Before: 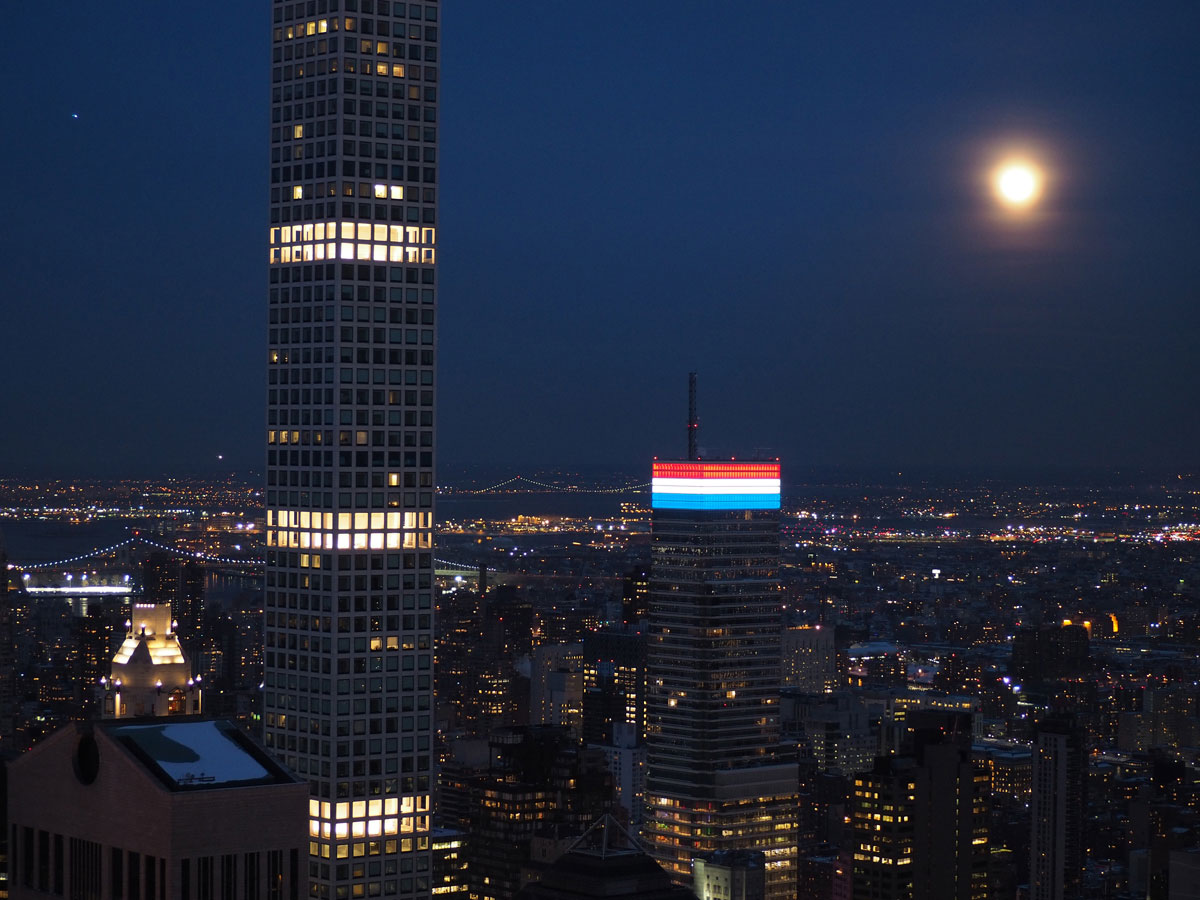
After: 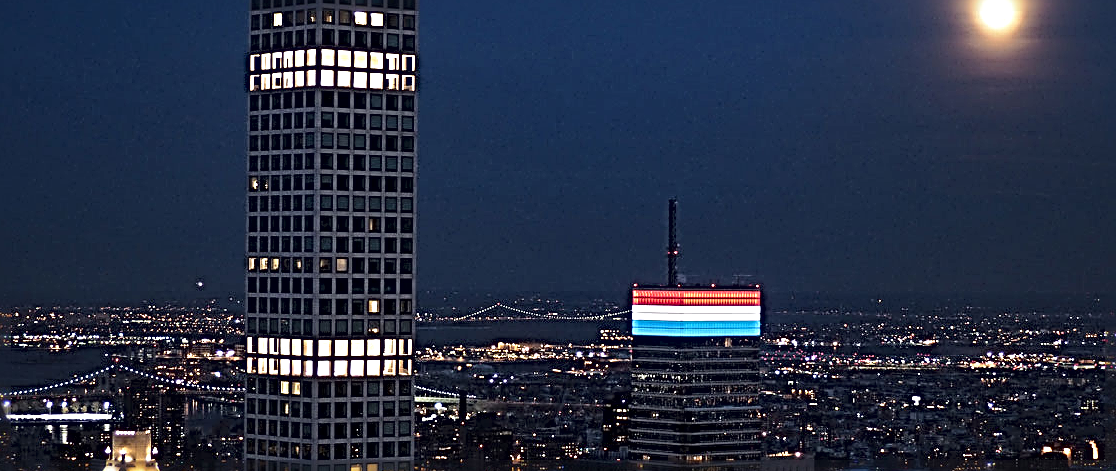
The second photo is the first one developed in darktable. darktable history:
local contrast: mode bilateral grid, contrast 25, coarseness 60, detail 151%, midtone range 0.2
sharpen: radius 4.001, amount 2
crop: left 1.744%, top 19.225%, right 5.069%, bottom 28.357%
